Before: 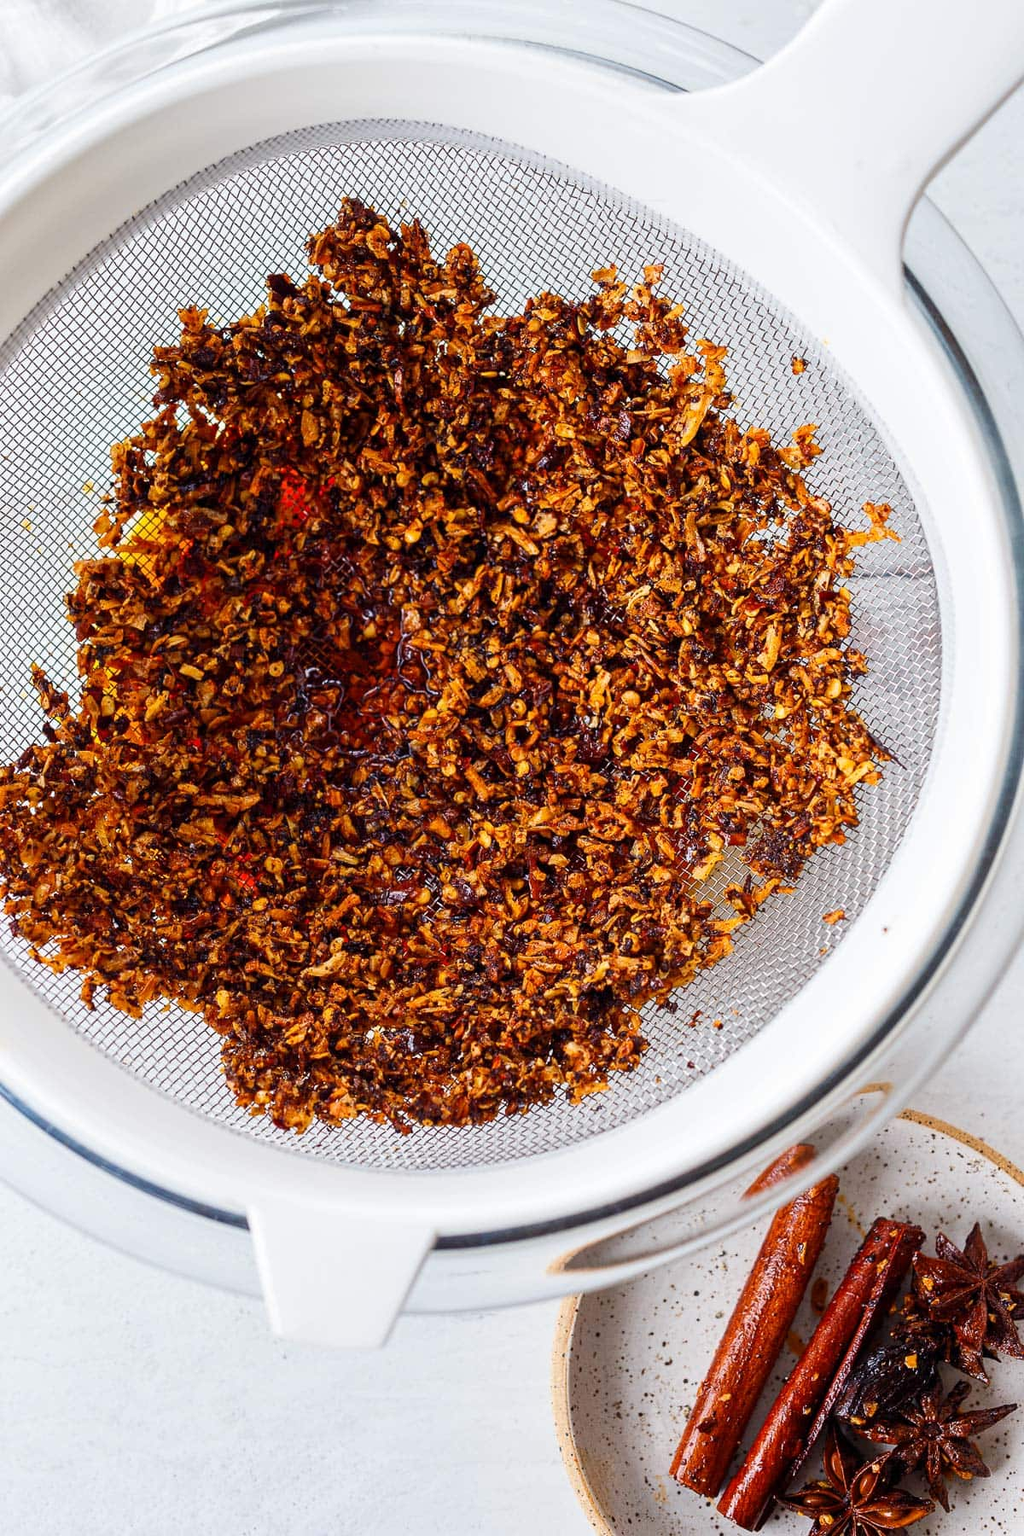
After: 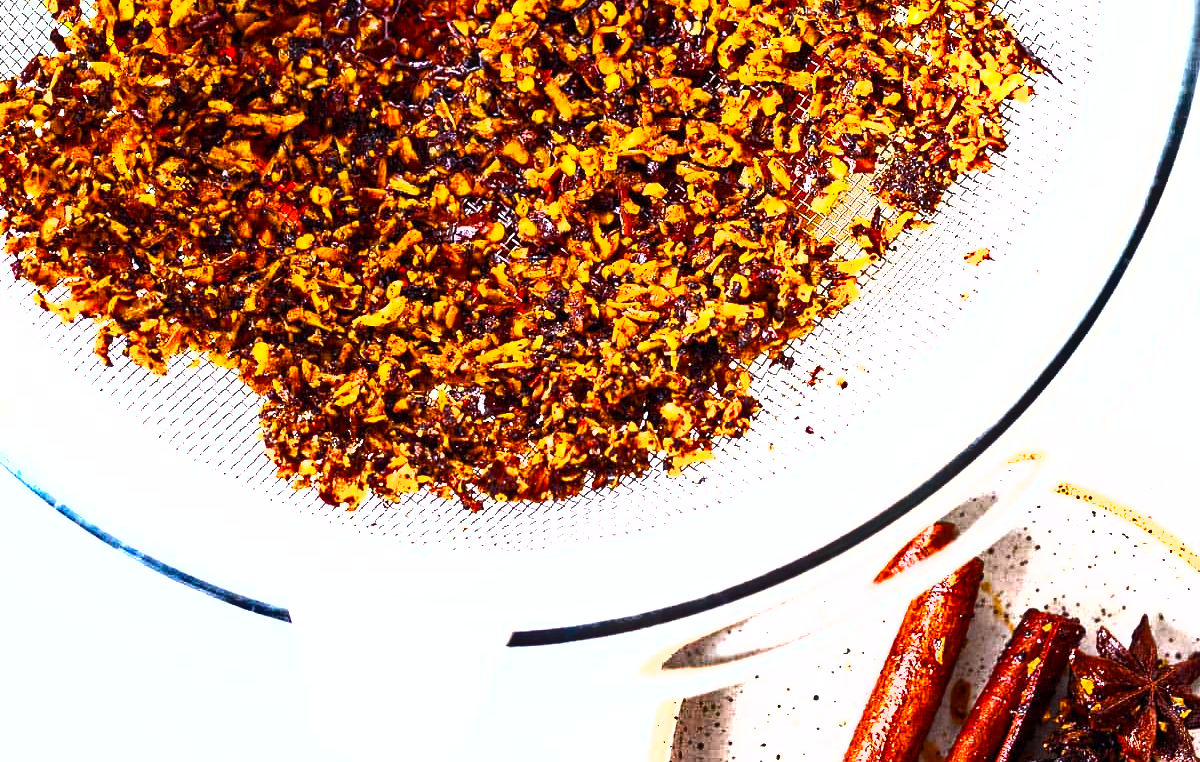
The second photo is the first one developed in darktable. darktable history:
crop: top 45.489%, bottom 12.149%
shadows and highlights: shadows 43.52, white point adjustment -1.41, soften with gaussian
color balance rgb: global offset › hue 170.29°, perceptual saturation grading › global saturation 20%, perceptual saturation grading › highlights -49.397%, perceptual saturation grading › shadows 25%, perceptual brilliance grading › global brilliance 29.893%, perceptual brilliance grading › highlights 50.554%, perceptual brilliance grading › mid-tones 50.032%, perceptual brilliance grading › shadows -21.335%
